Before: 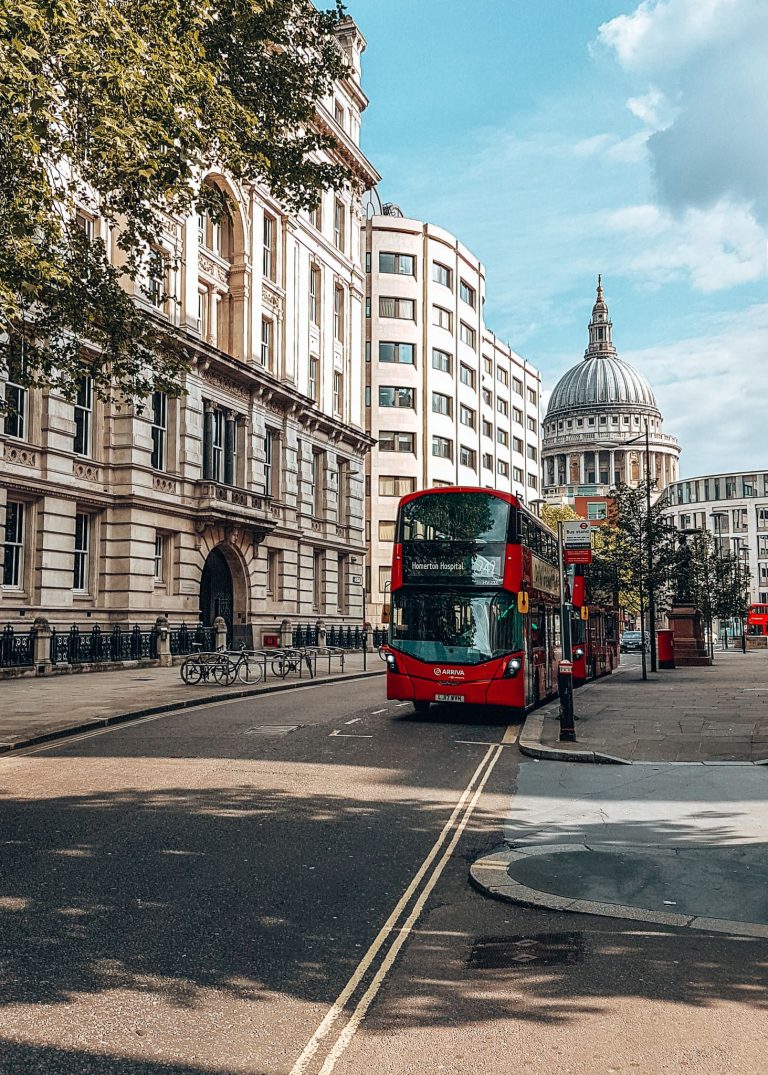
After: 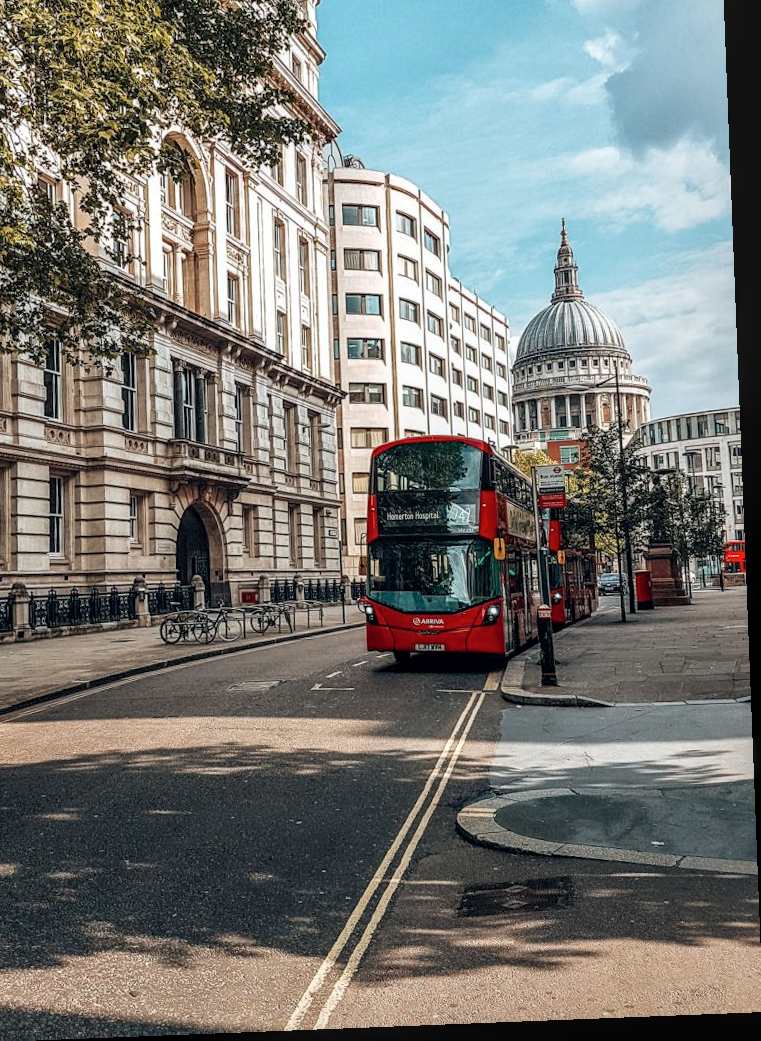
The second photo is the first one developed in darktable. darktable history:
local contrast: on, module defaults
crop and rotate: angle 2.24°, left 5.87%, top 5.677%
